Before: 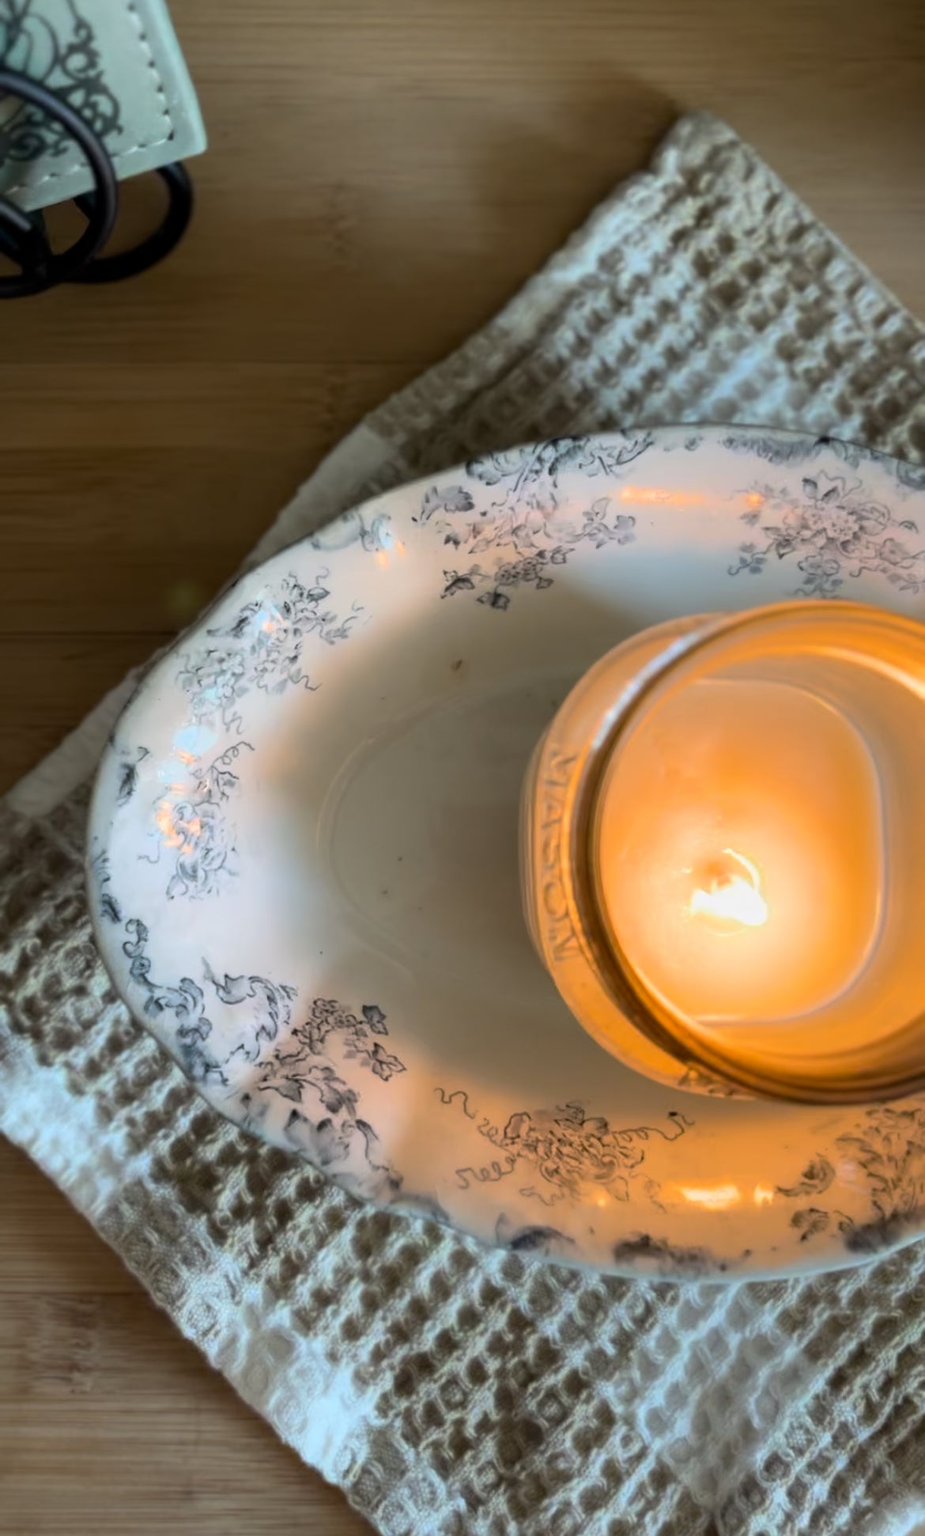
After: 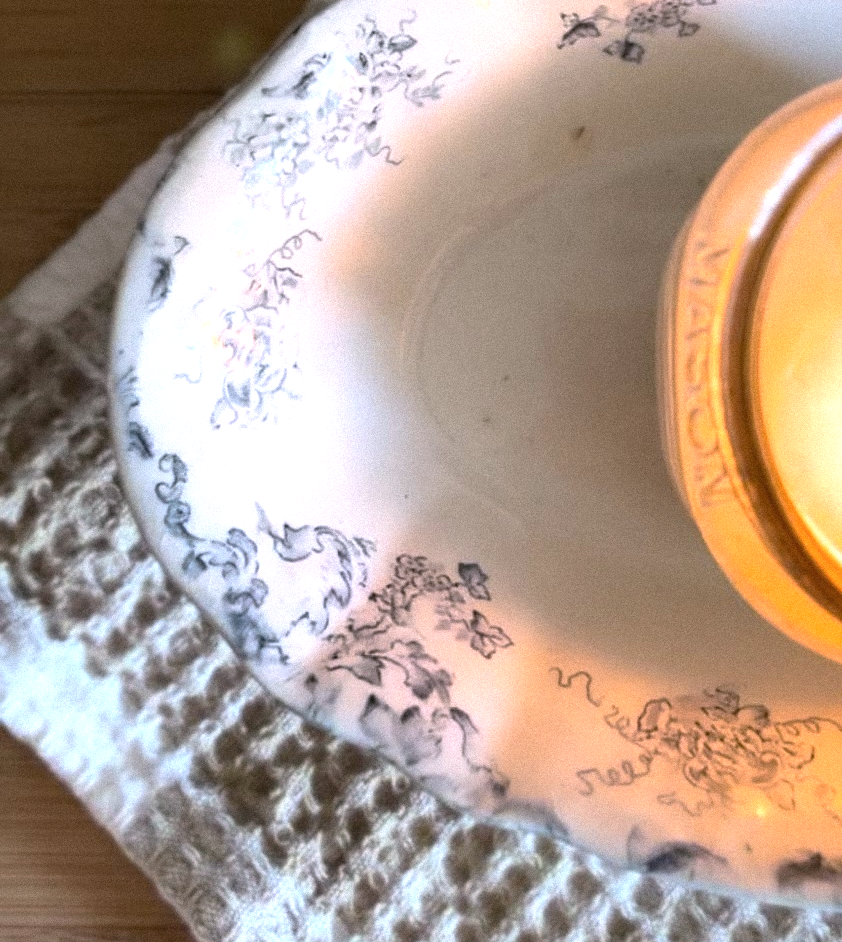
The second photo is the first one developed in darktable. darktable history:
crop: top 36.498%, right 27.964%, bottom 14.995%
exposure: black level correction 0, exposure 0.7 EV, compensate highlight preservation false
contrast brightness saturation: saturation -0.05
grain: mid-tones bias 0%
white balance: red 1.05, blue 1.072
